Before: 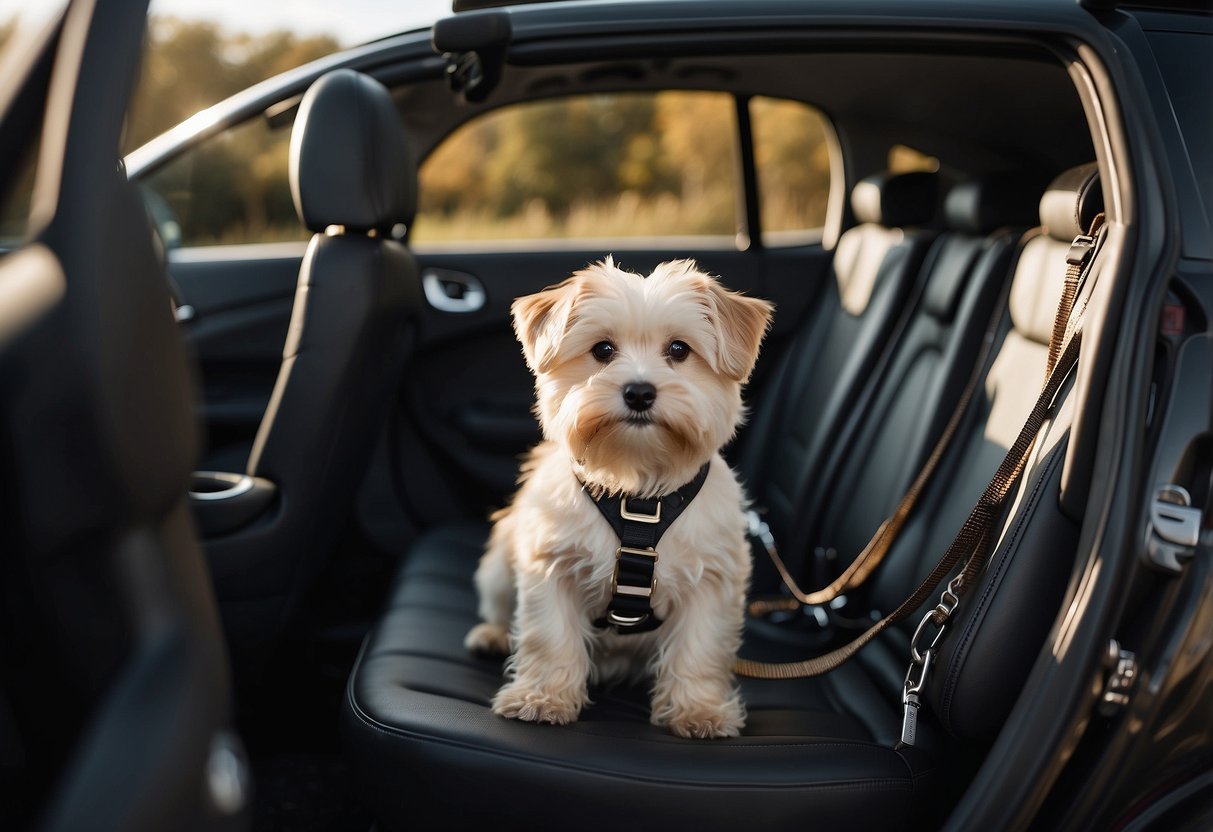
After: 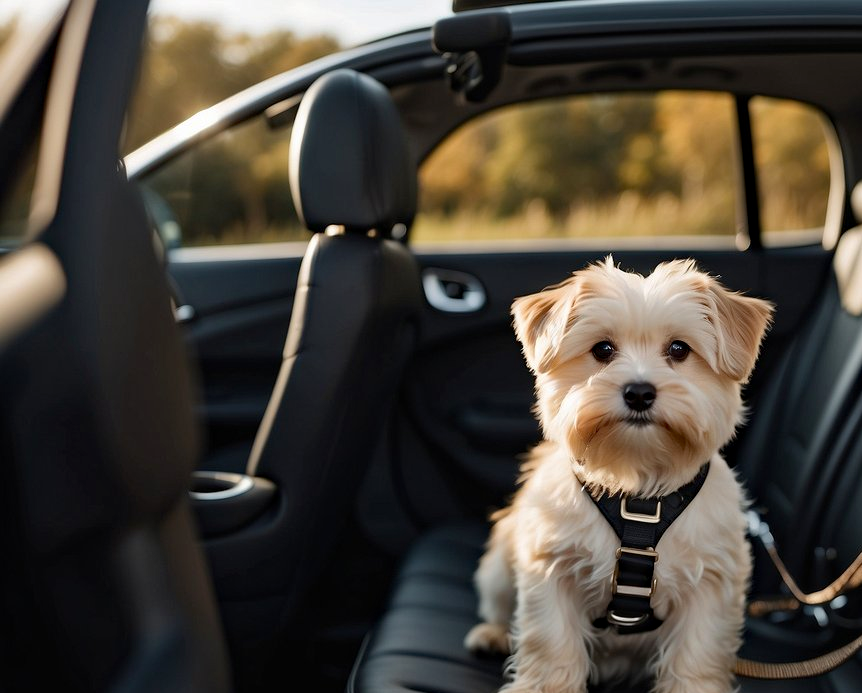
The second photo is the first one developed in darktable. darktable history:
haze removal: compatibility mode true, adaptive false
crop: right 28.885%, bottom 16.626%
